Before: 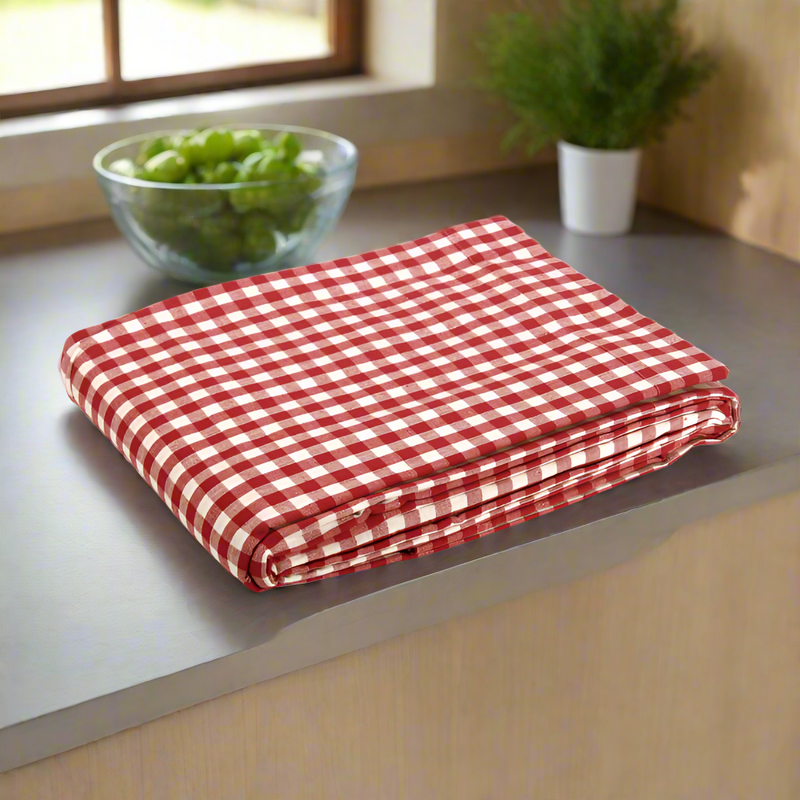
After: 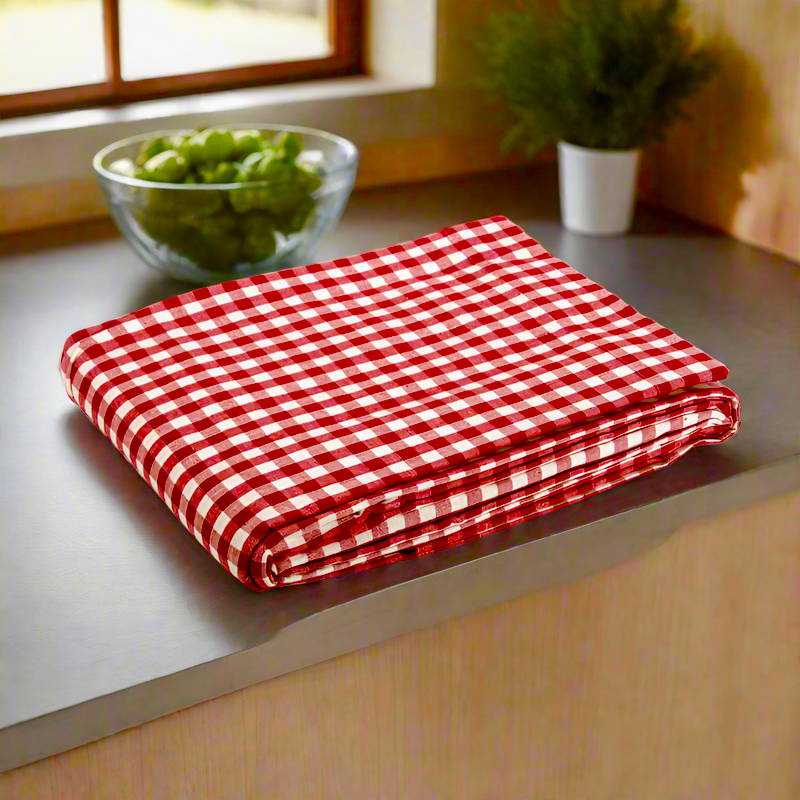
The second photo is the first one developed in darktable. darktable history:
contrast brightness saturation: contrast 0.068, brightness -0.13, saturation 0.06
local contrast: on, module defaults
tone curve: curves: ch0 [(0, 0.013) (0.036, 0.035) (0.274, 0.288) (0.504, 0.536) (0.844, 0.84) (1, 0.97)]; ch1 [(0, 0) (0.389, 0.403) (0.462, 0.48) (0.499, 0.5) (0.524, 0.529) (0.567, 0.603) (0.626, 0.651) (0.749, 0.781) (1, 1)]; ch2 [(0, 0) (0.464, 0.478) (0.5, 0.501) (0.533, 0.539) (0.599, 0.6) (0.704, 0.732) (1, 1)], color space Lab, independent channels, preserve colors none
exposure: black level correction 0, compensate highlight preservation false
color balance rgb: shadows lift › chroma 3.955%, shadows lift › hue 88.45°, perceptual saturation grading › global saturation 24.621%, perceptual saturation grading › highlights -50.827%, perceptual saturation grading › mid-tones 19.278%, perceptual saturation grading › shadows 60.665%, global vibrance 20%
